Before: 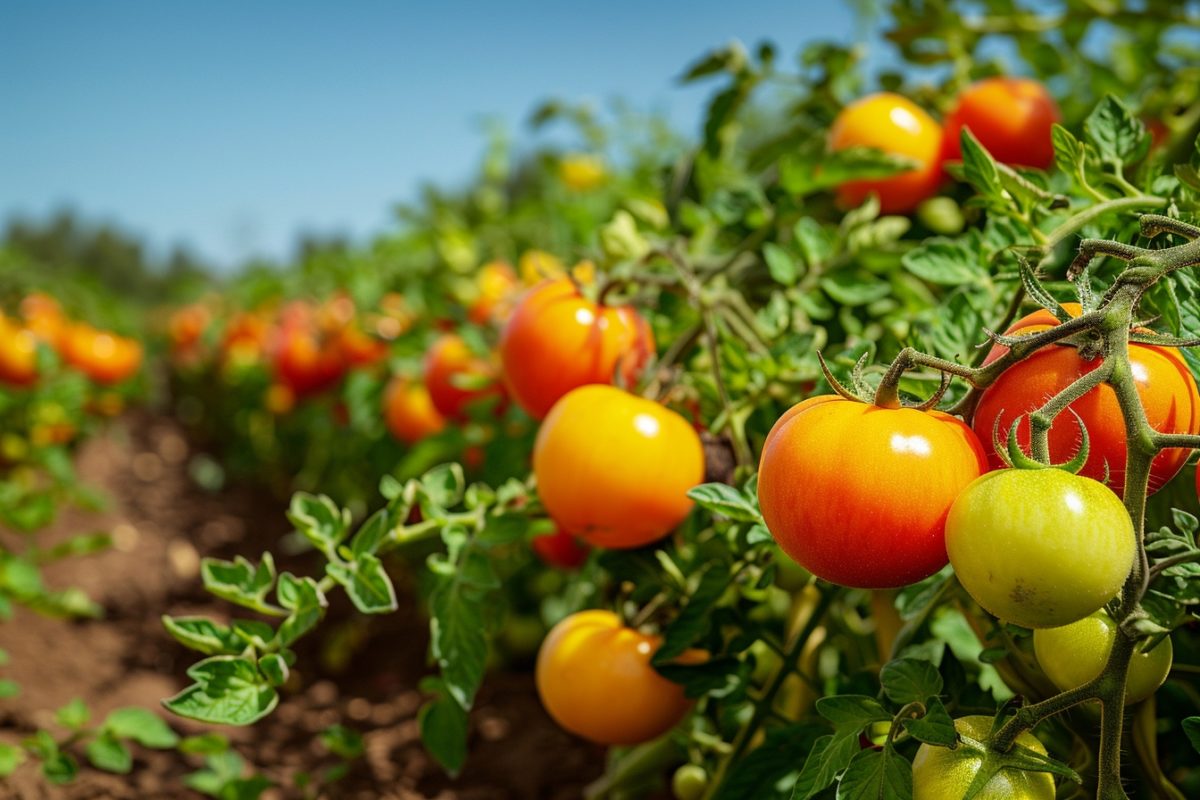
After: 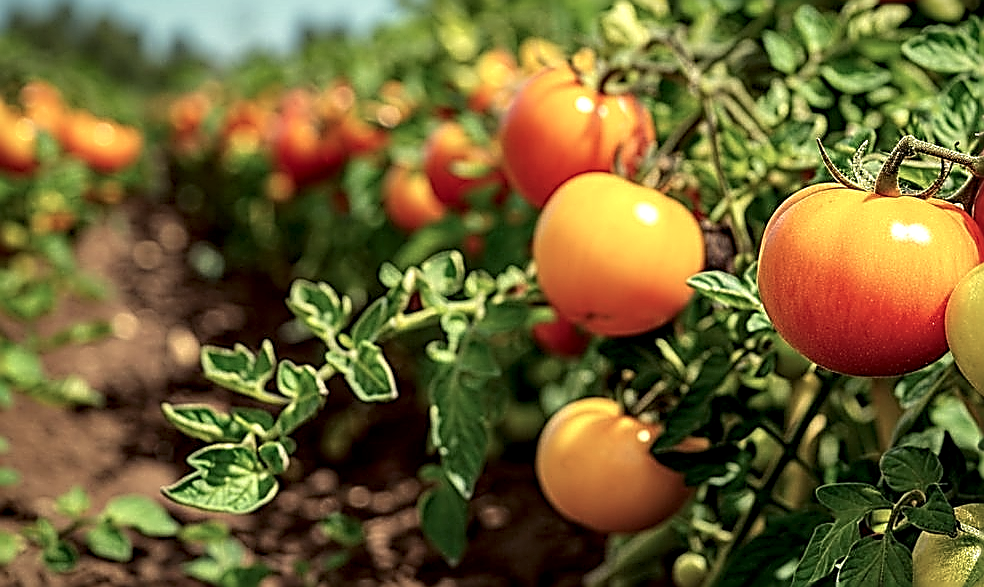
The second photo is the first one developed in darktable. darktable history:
sharpen: amount 2
exposure: exposure 0.15 EV, compensate highlight preservation false
crop: top 26.531%, right 17.959%
vignetting: fall-off start 97.23%, saturation -0.024, center (-0.033, -0.042), width/height ratio 1.179, unbound false
color balance rgb: shadows lift › chroma 2%, shadows lift › hue 263°, highlights gain › chroma 8%, highlights gain › hue 84°, linear chroma grading › global chroma -15%, saturation formula JzAzBz (2021)
local contrast: detail 135%, midtone range 0.75
color correction: highlights a* -0.772, highlights b* -8.92
